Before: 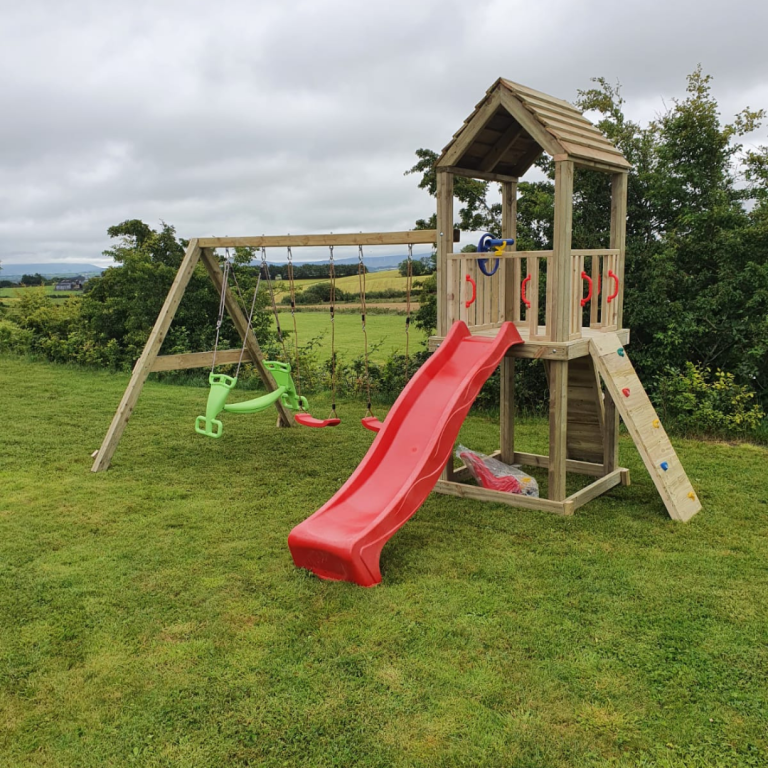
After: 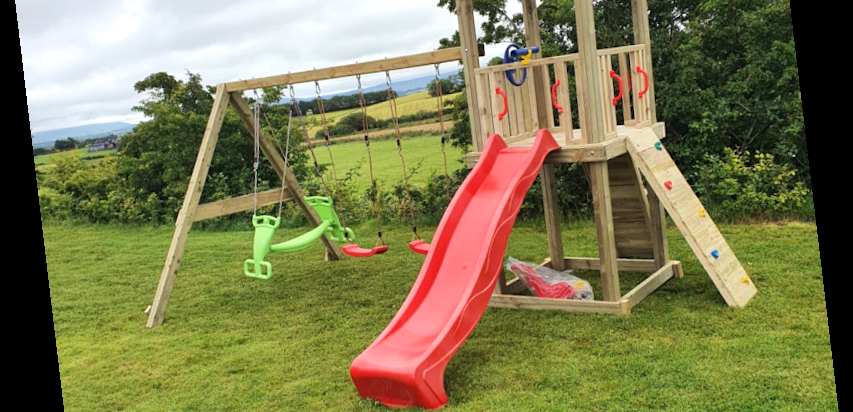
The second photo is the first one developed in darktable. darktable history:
exposure: black level correction 0.001, exposure 0.5 EV, compensate exposure bias true, compensate highlight preservation false
crop and rotate: top 26.056%, bottom 25.543%
rotate and perspective: rotation -6.83°, automatic cropping off
